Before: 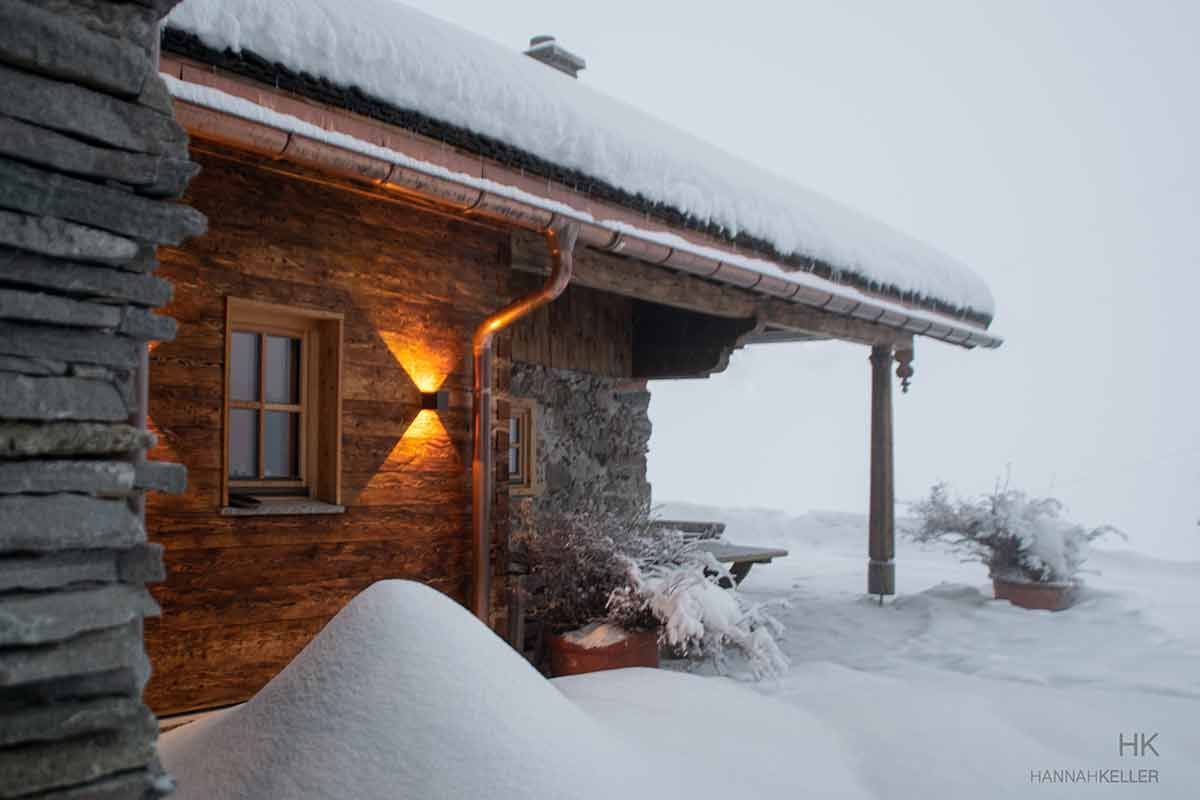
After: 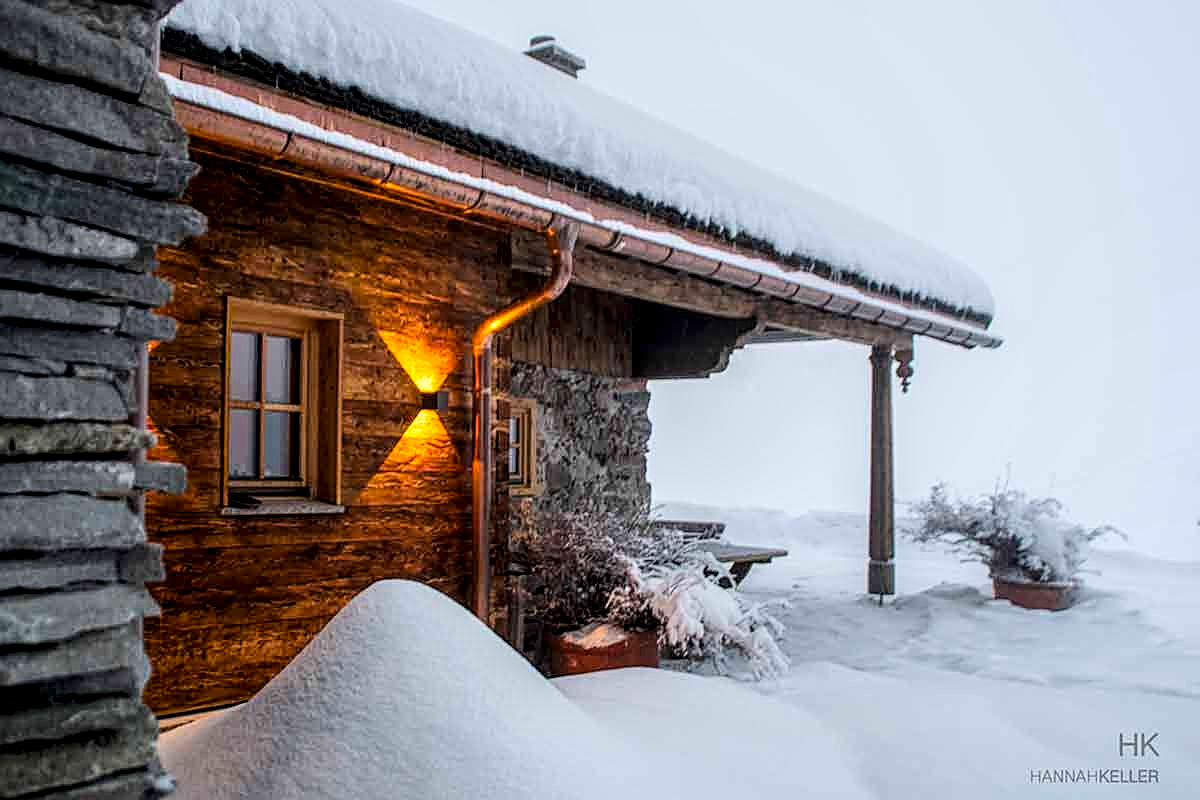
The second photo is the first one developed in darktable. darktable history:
color balance rgb: perceptual saturation grading › global saturation 25%, global vibrance 20%
local contrast: highlights 25%, detail 150%
sharpen: on, module defaults
tone curve: curves: ch0 [(0, 0) (0.004, 0.001) (0.133, 0.112) (0.325, 0.362) (0.832, 0.893) (1, 1)], color space Lab, linked channels, preserve colors none
